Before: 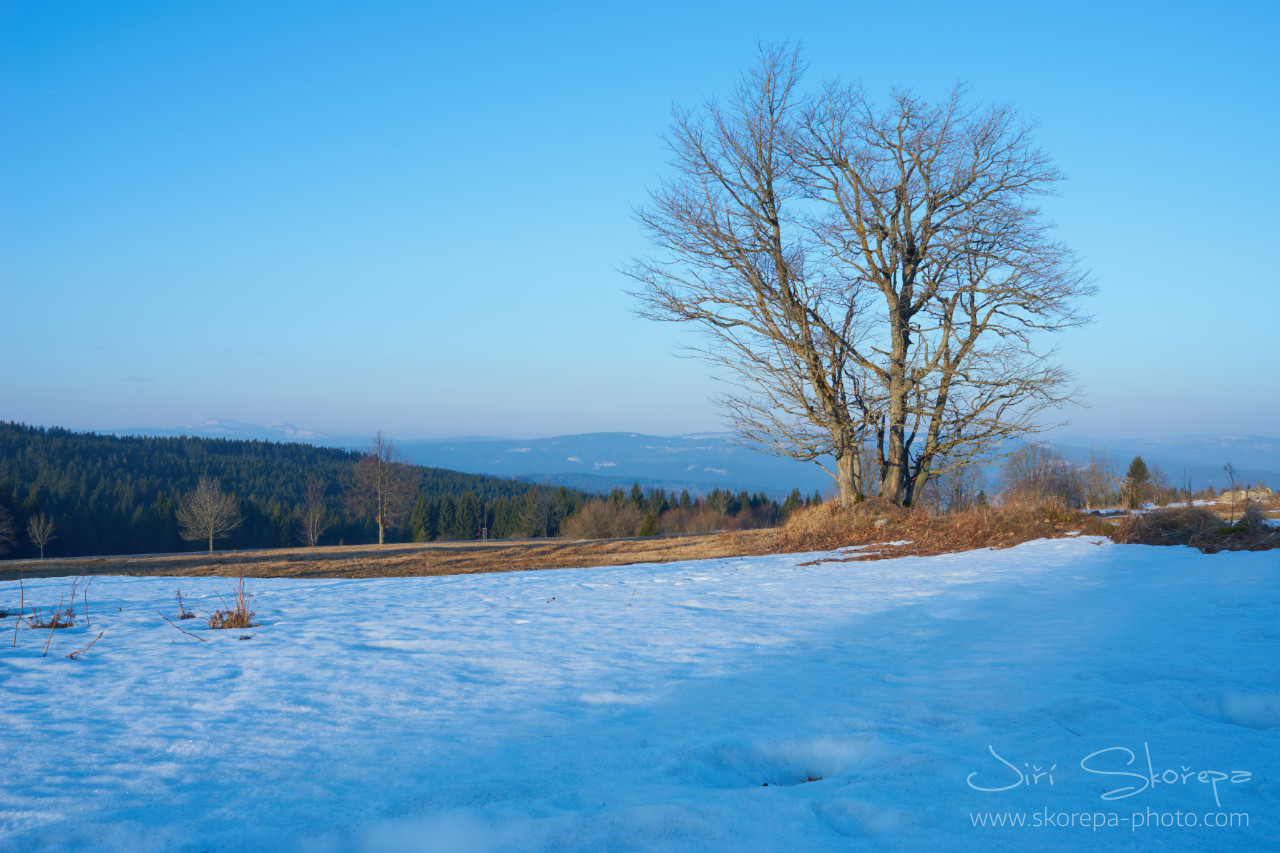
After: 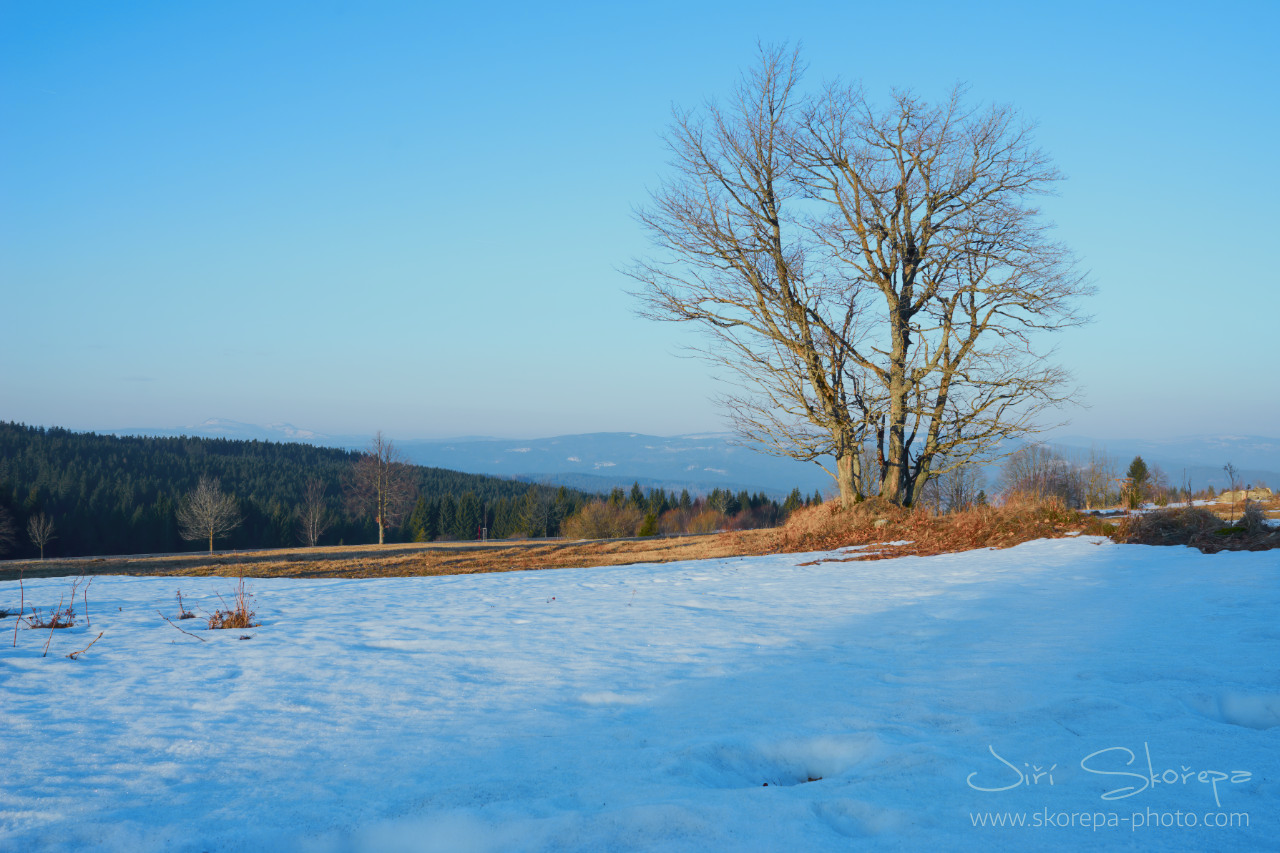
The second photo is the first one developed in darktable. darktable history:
tone curve: curves: ch0 [(0, 0.018) (0.036, 0.038) (0.15, 0.131) (0.27, 0.247) (0.528, 0.554) (0.761, 0.761) (1, 0.919)]; ch1 [(0, 0) (0.179, 0.173) (0.322, 0.32) (0.429, 0.431) (0.502, 0.5) (0.519, 0.522) (0.562, 0.588) (0.625, 0.67) (0.711, 0.745) (1, 1)]; ch2 [(0, 0) (0.29, 0.295) (0.404, 0.436) (0.497, 0.499) (0.521, 0.523) (0.561, 0.605) (0.657, 0.655) (0.712, 0.764) (1, 1)], color space Lab, independent channels, preserve colors none
